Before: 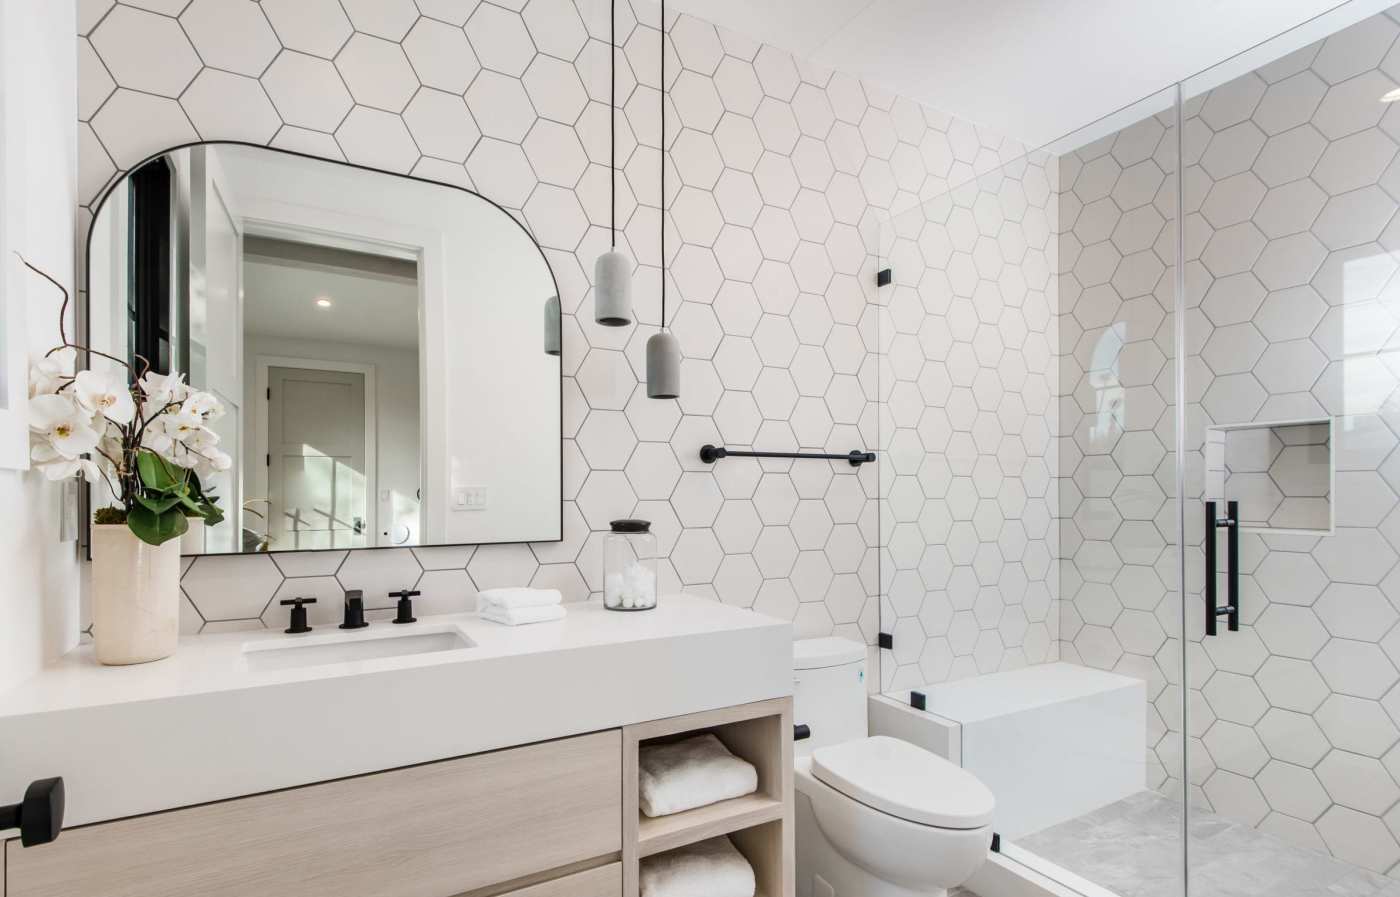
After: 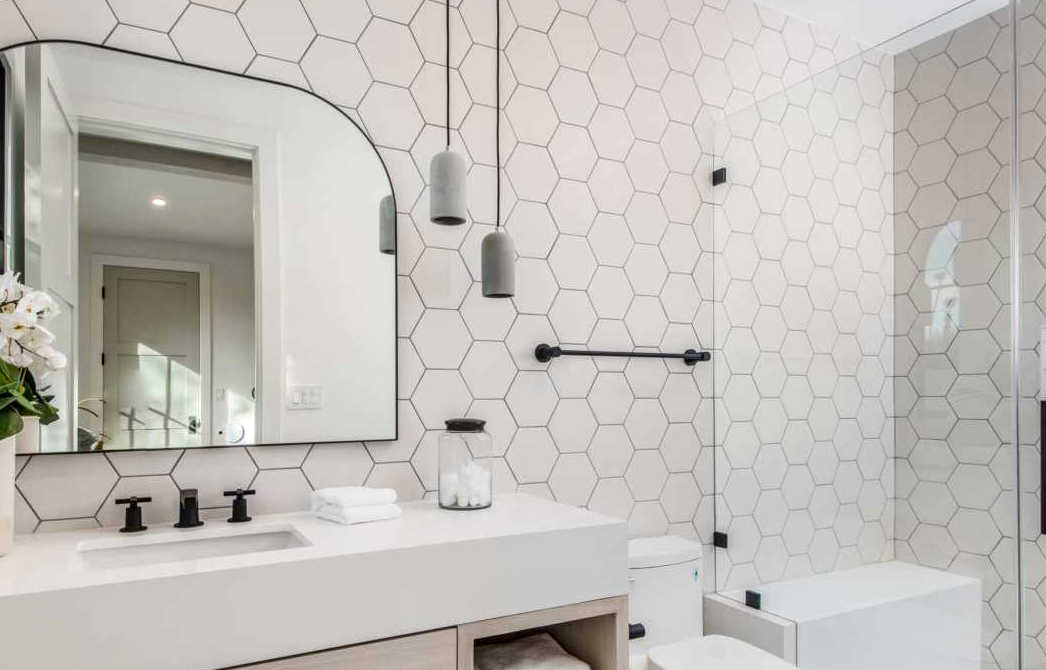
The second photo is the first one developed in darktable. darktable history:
crop and rotate: left 11.831%, top 11.346%, right 13.429%, bottom 13.899%
color balance rgb: perceptual saturation grading › global saturation 8.89%, saturation formula JzAzBz (2021)
local contrast: on, module defaults
